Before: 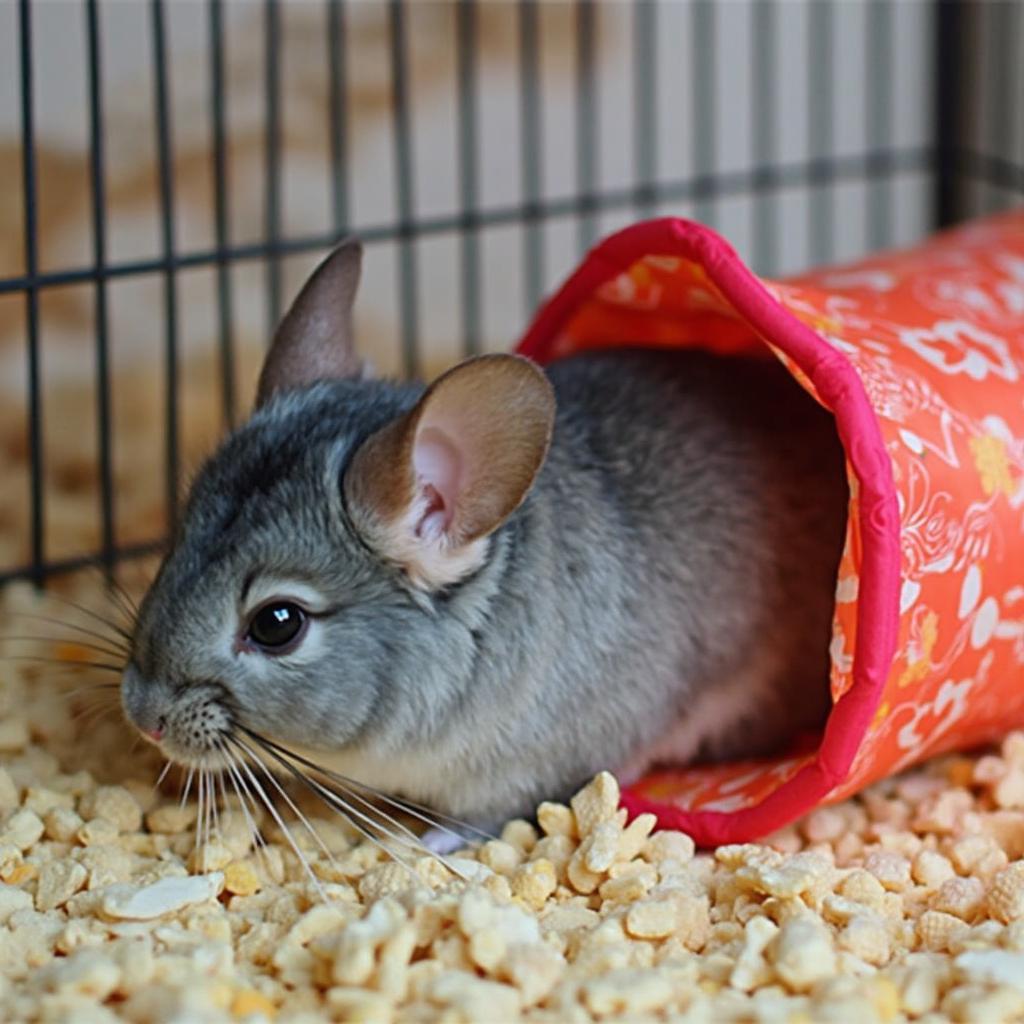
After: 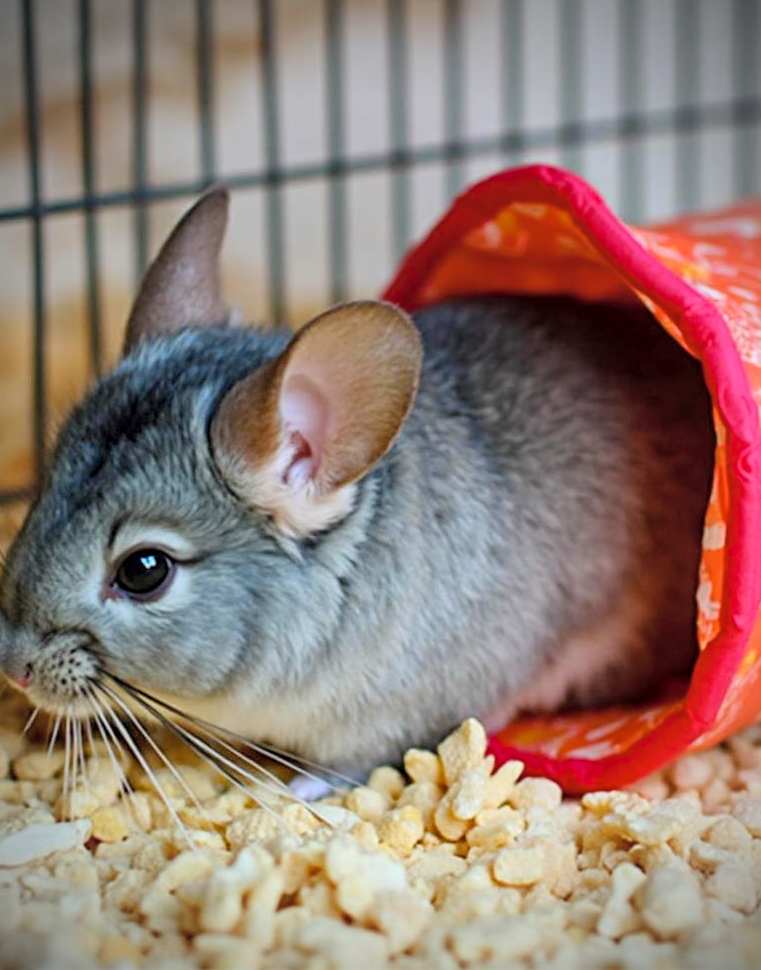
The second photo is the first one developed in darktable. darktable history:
color balance rgb: shadows lift › chroma 0.673%, shadows lift › hue 110.96°, linear chroma grading › global chroma 12.756%, perceptual saturation grading › global saturation 0.151%, perceptual saturation grading › highlights -15.275%, perceptual saturation grading › shadows 25.013%
vignetting: fall-off radius 45.34%, brightness -0.688
exposure: exposure -0.3 EV, compensate highlight preservation false
crop and rotate: left 13.058%, top 5.257%, right 12.591%
local contrast: highlights 25%, shadows 75%, midtone range 0.743
contrast brightness saturation: contrast 0.105, brightness 0.298, saturation 0.14
color zones: curves: ch0 [(0.068, 0.464) (0.25, 0.5) (0.48, 0.508) (0.75, 0.536) (0.886, 0.476) (0.967, 0.456)]; ch1 [(0.066, 0.456) (0.25, 0.5) (0.616, 0.508) (0.746, 0.56) (0.934, 0.444)]
